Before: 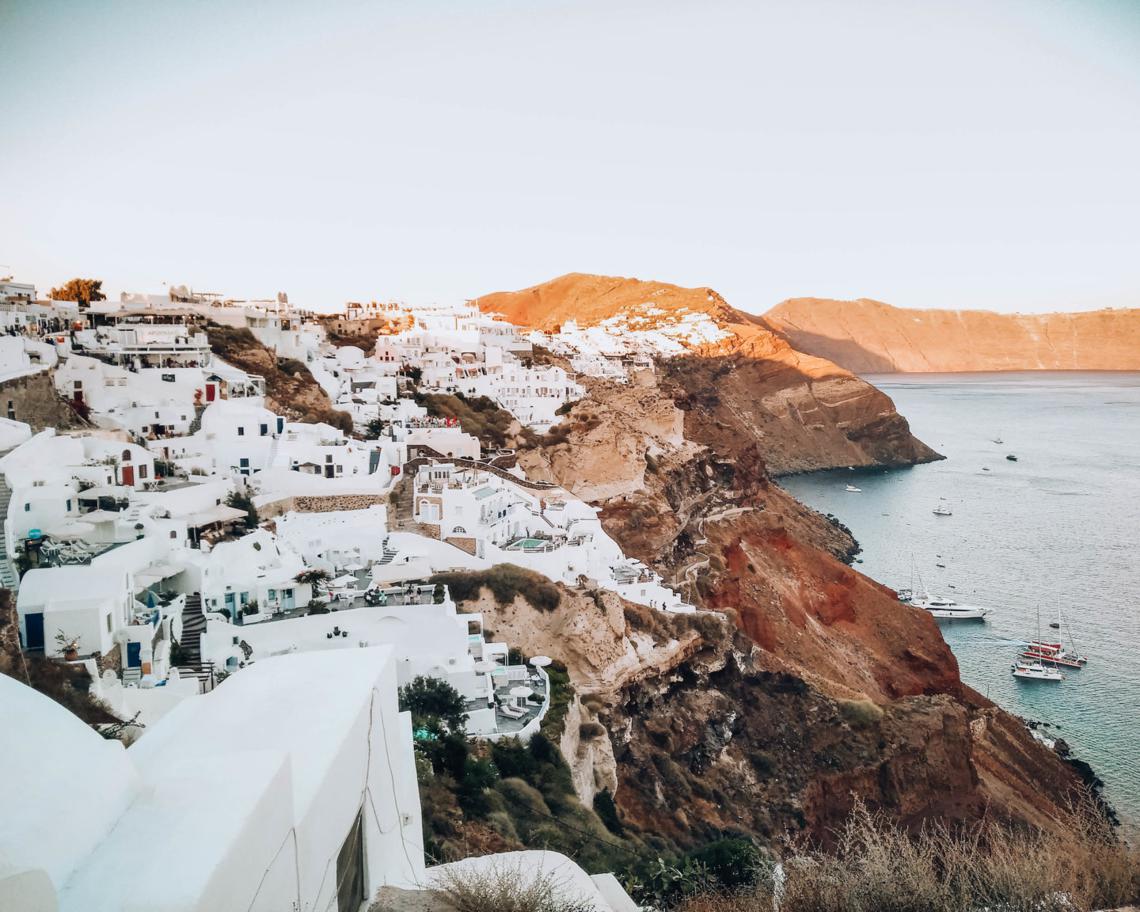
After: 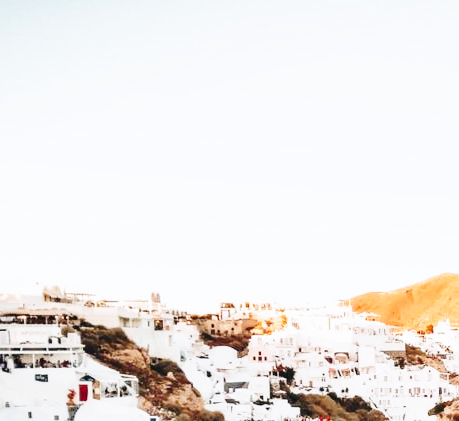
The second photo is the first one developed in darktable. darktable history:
crop and rotate: left 11.177%, top 0.073%, right 48.548%, bottom 53.675%
base curve: curves: ch0 [(0, 0) (0.036, 0.037) (0.121, 0.228) (0.46, 0.76) (0.859, 0.983) (1, 1)], preserve colors none
